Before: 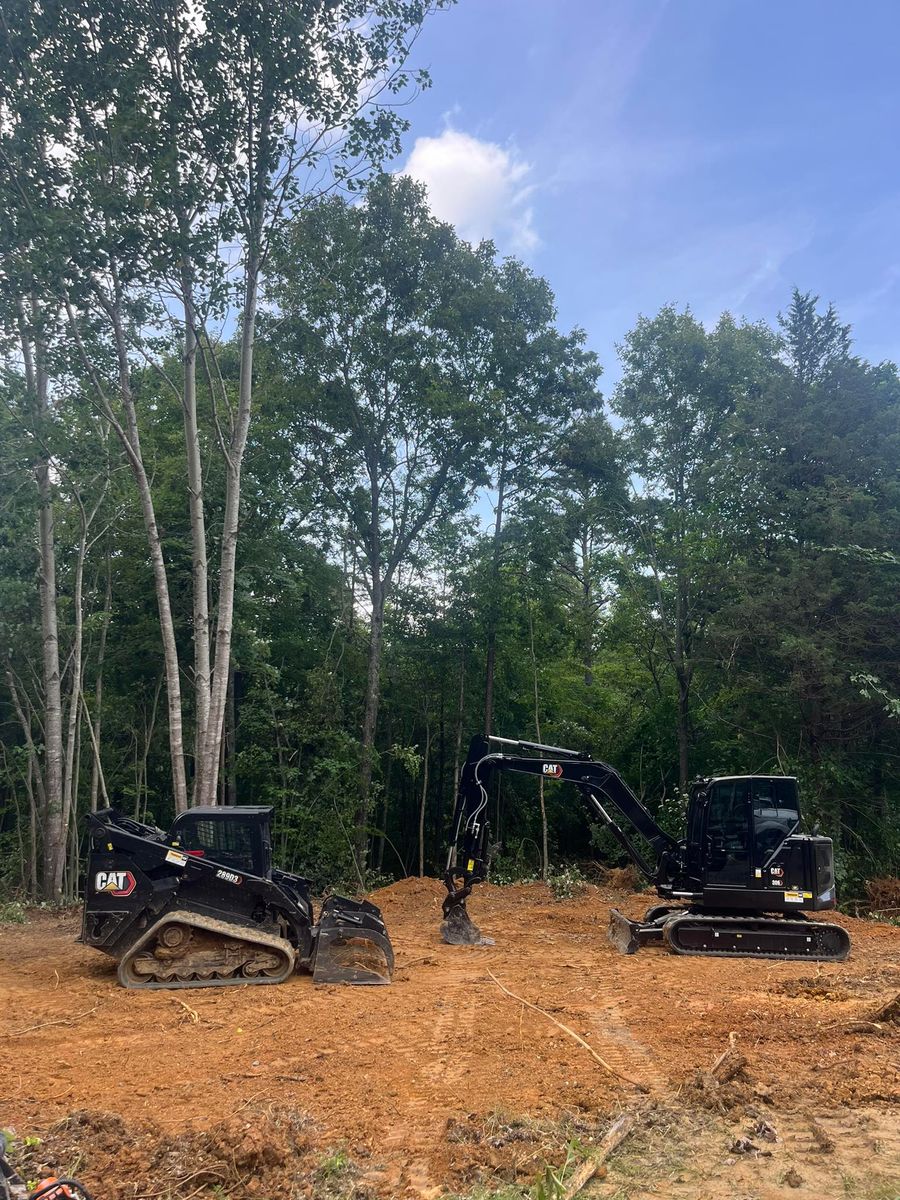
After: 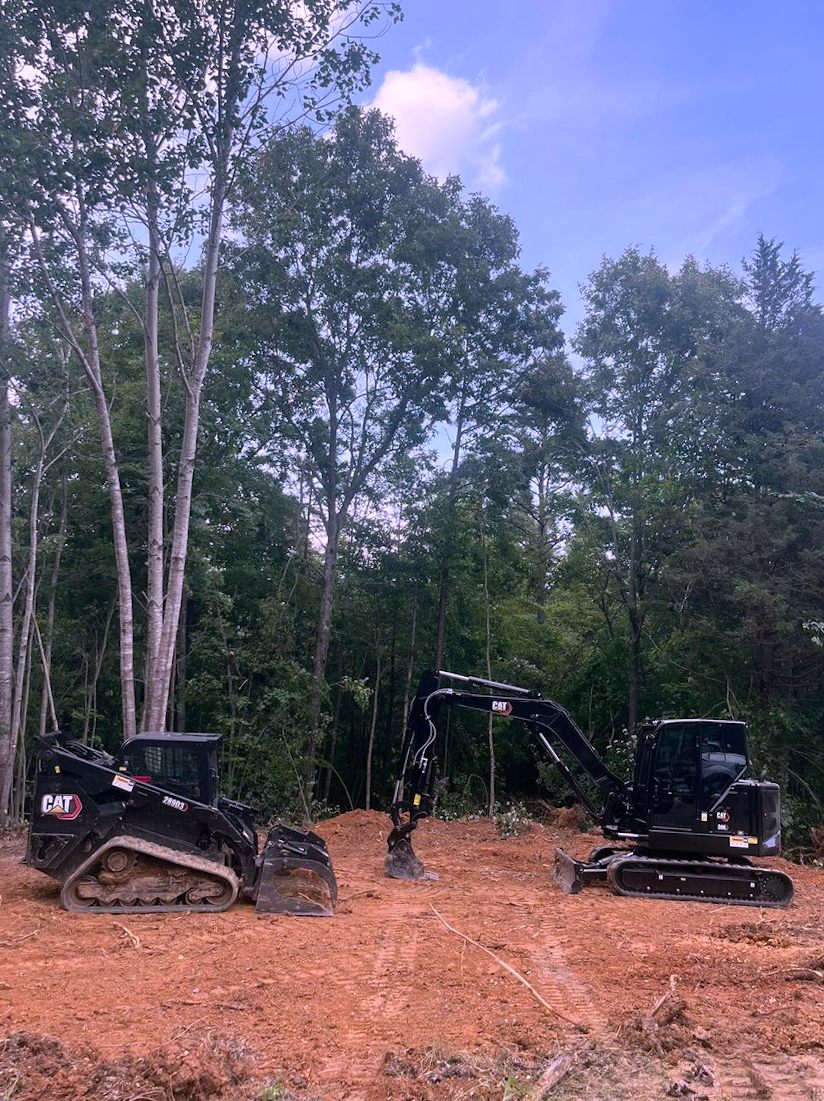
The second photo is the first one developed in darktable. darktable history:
color correction: highlights a* 15.24, highlights b* -24.66
crop and rotate: angle -1.86°, left 3.114%, top 3.657%, right 1.387%, bottom 0.611%
